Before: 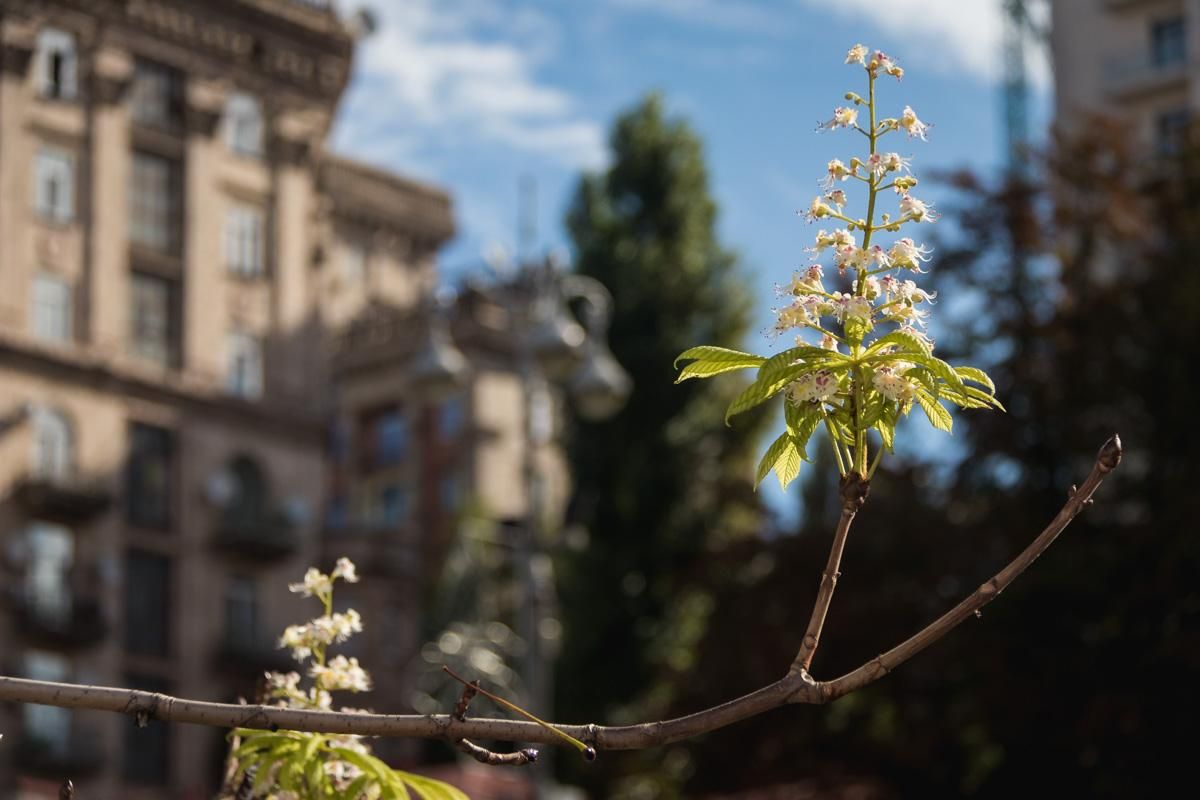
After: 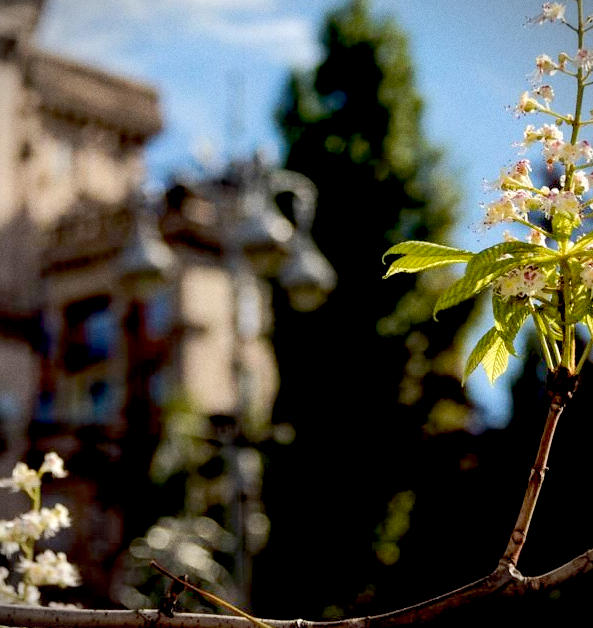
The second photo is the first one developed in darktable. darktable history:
vignetting: fall-off start 92.6%, brightness -0.52, saturation -0.51, center (-0.012, 0)
grain: coarseness 0.09 ISO
base curve: curves: ch0 [(0, 0) (0.262, 0.32) (0.722, 0.705) (1, 1)]
crop and rotate: angle 0.02°, left 24.353%, top 13.219%, right 26.156%, bottom 8.224%
exposure: black level correction 0.031, exposure 0.304 EV, compensate highlight preservation false
tone curve: curves: ch0 [(0, 0) (0.003, 0.003) (0.011, 0.011) (0.025, 0.024) (0.044, 0.043) (0.069, 0.068) (0.1, 0.097) (0.136, 0.133) (0.177, 0.173) (0.224, 0.219) (0.277, 0.27) (0.335, 0.327) (0.399, 0.39) (0.468, 0.457) (0.543, 0.545) (0.623, 0.625) (0.709, 0.71) (0.801, 0.801) (0.898, 0.898) (1, 1)], preserve colors none
